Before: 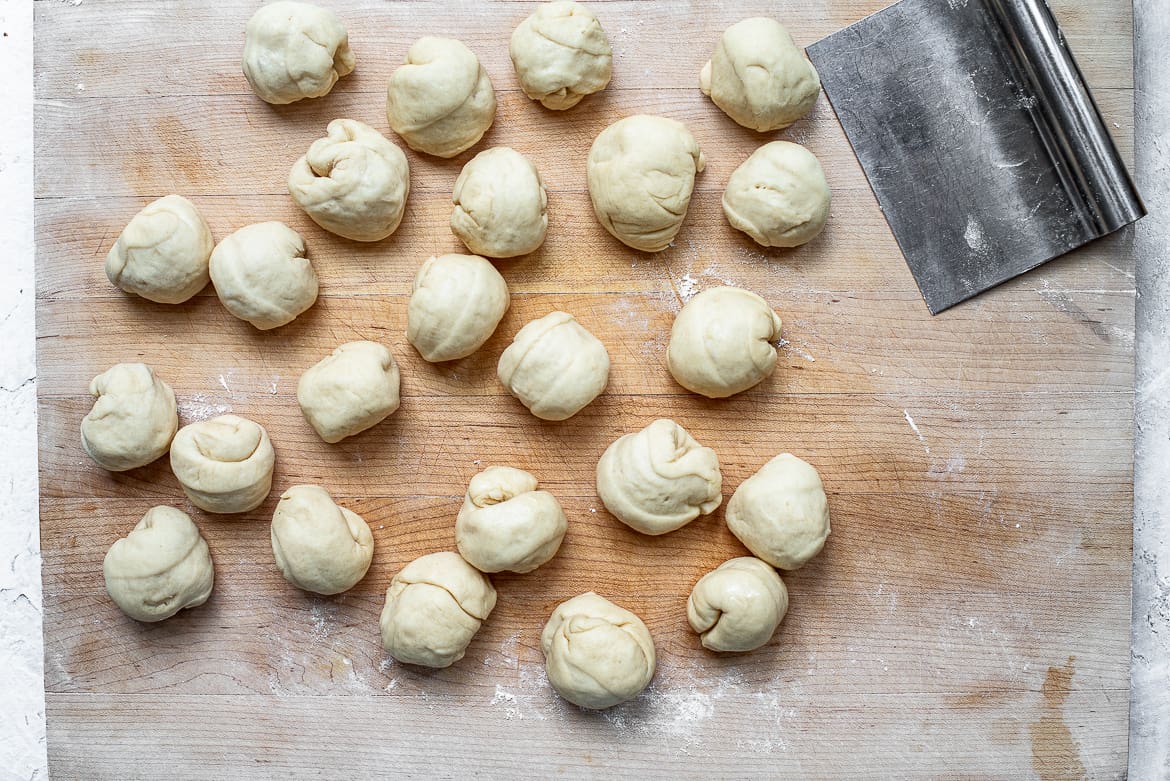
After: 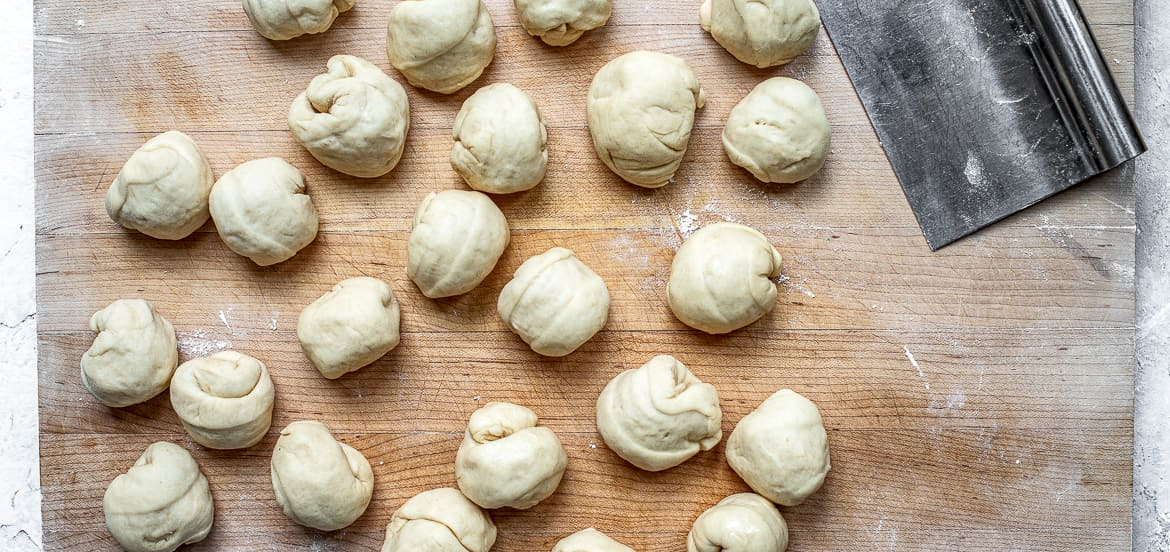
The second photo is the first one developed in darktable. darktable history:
local contrast: on, module defaults
crop and rotate: top 8.293%, bottom 20.996%
